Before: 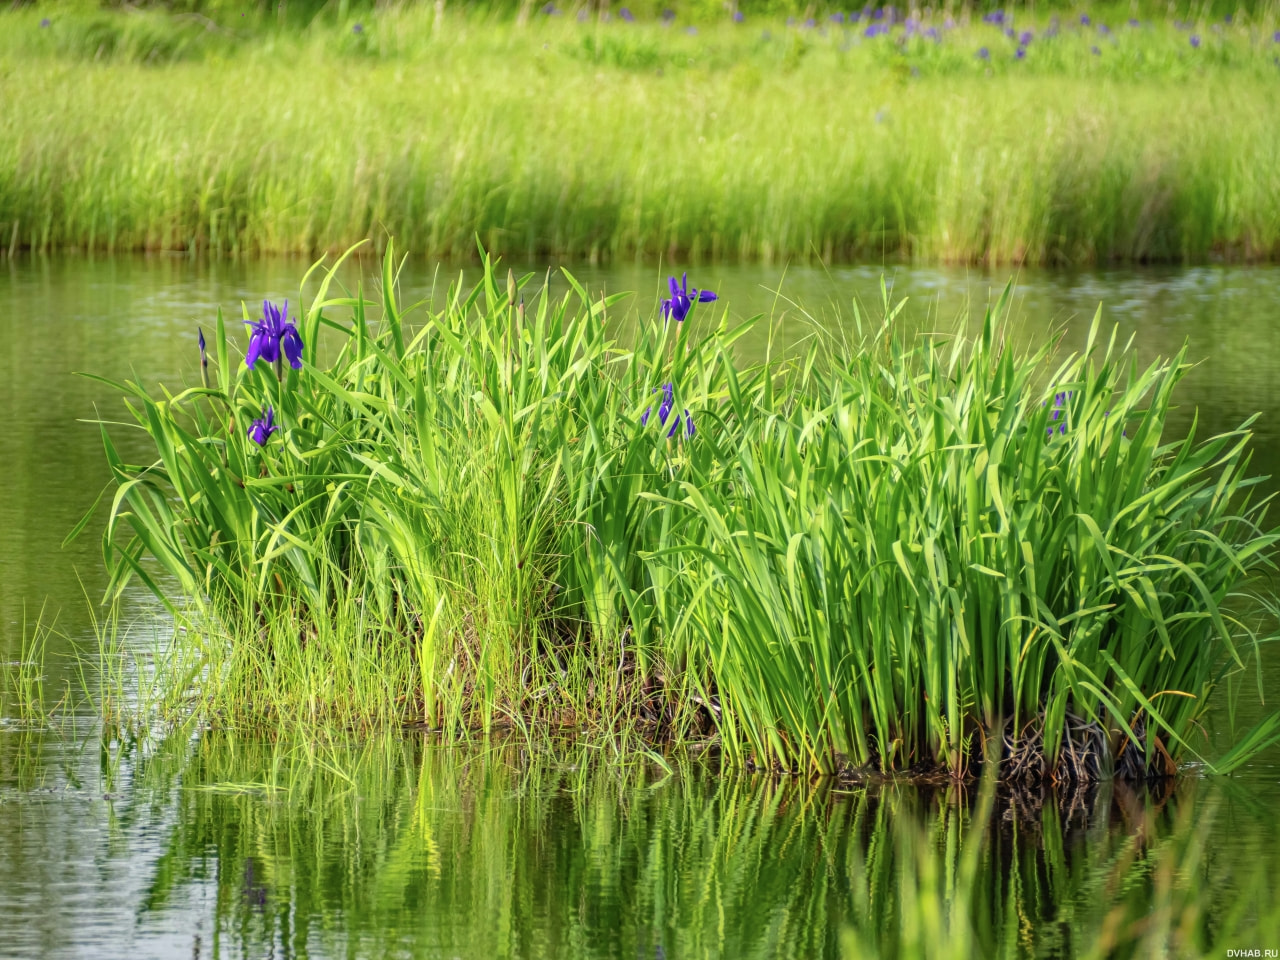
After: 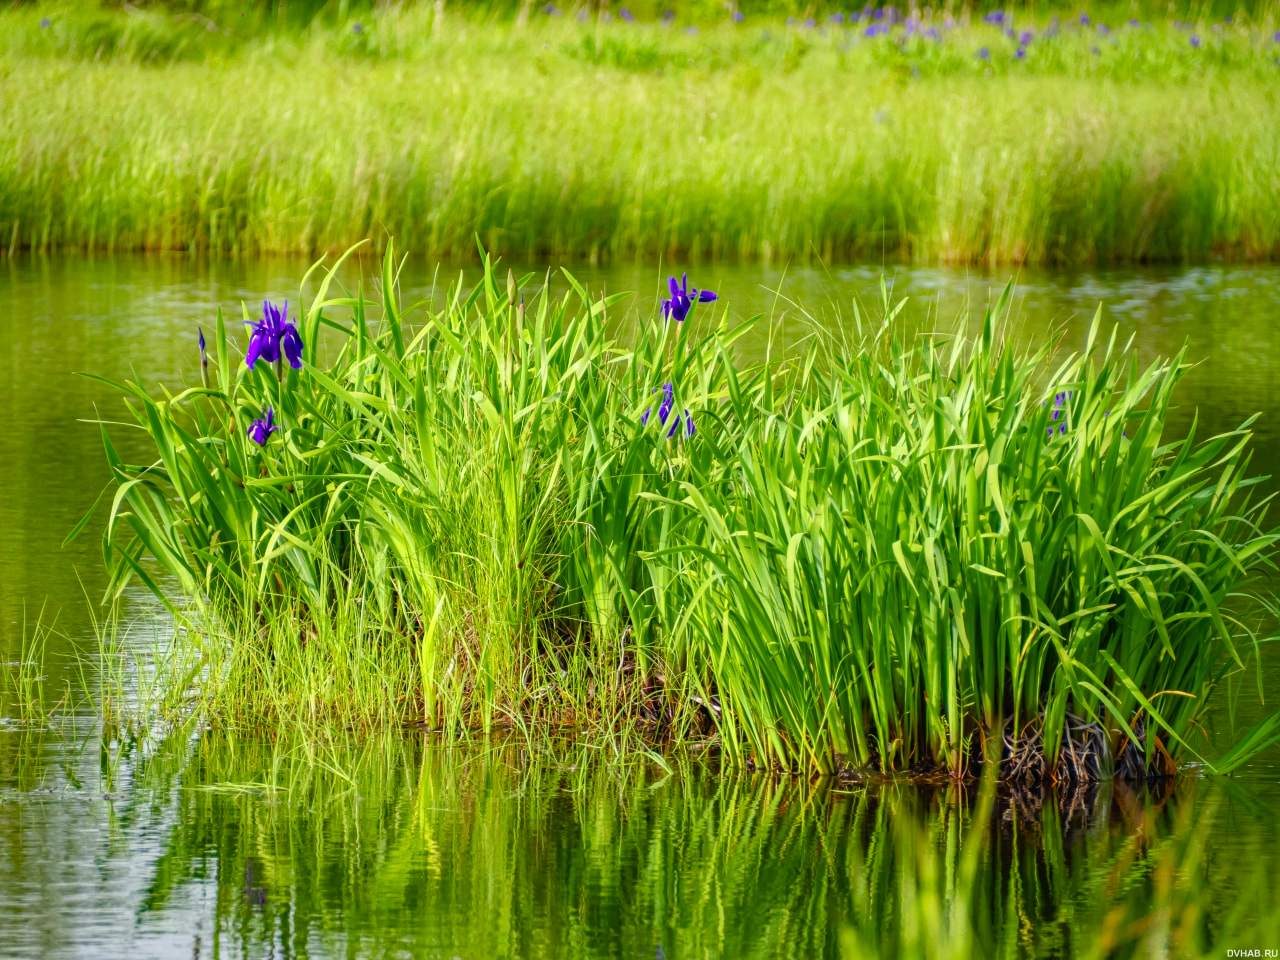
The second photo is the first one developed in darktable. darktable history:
color balance rgb: perceptual saturation grading › global saturation 26.25%, perceptual saturation grading › highlights -28.211%, perceptual saturation grading › mid-tones 15.846%, perceptual saturation grading › shadows 34.252%, global vibrance 20%
